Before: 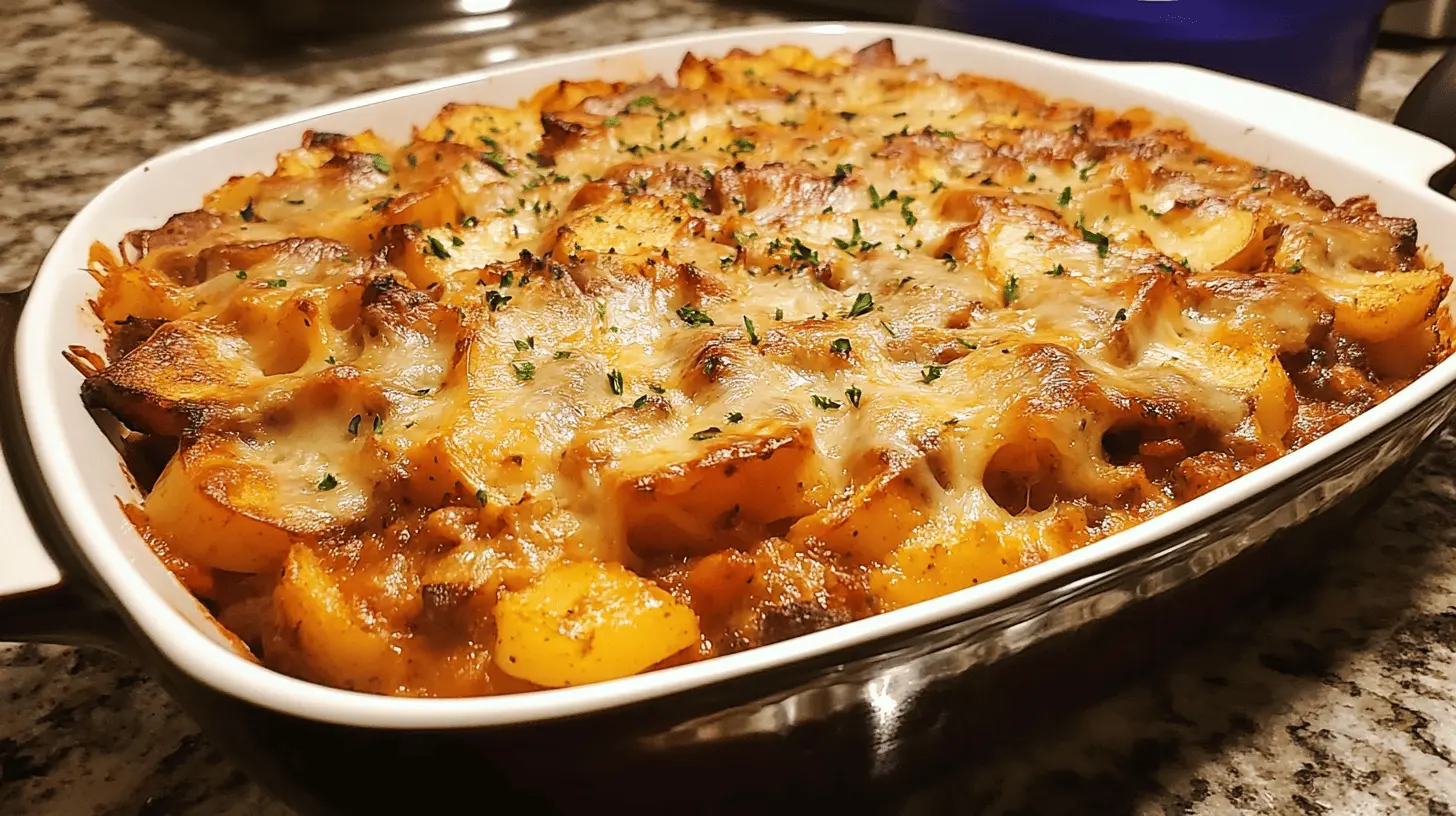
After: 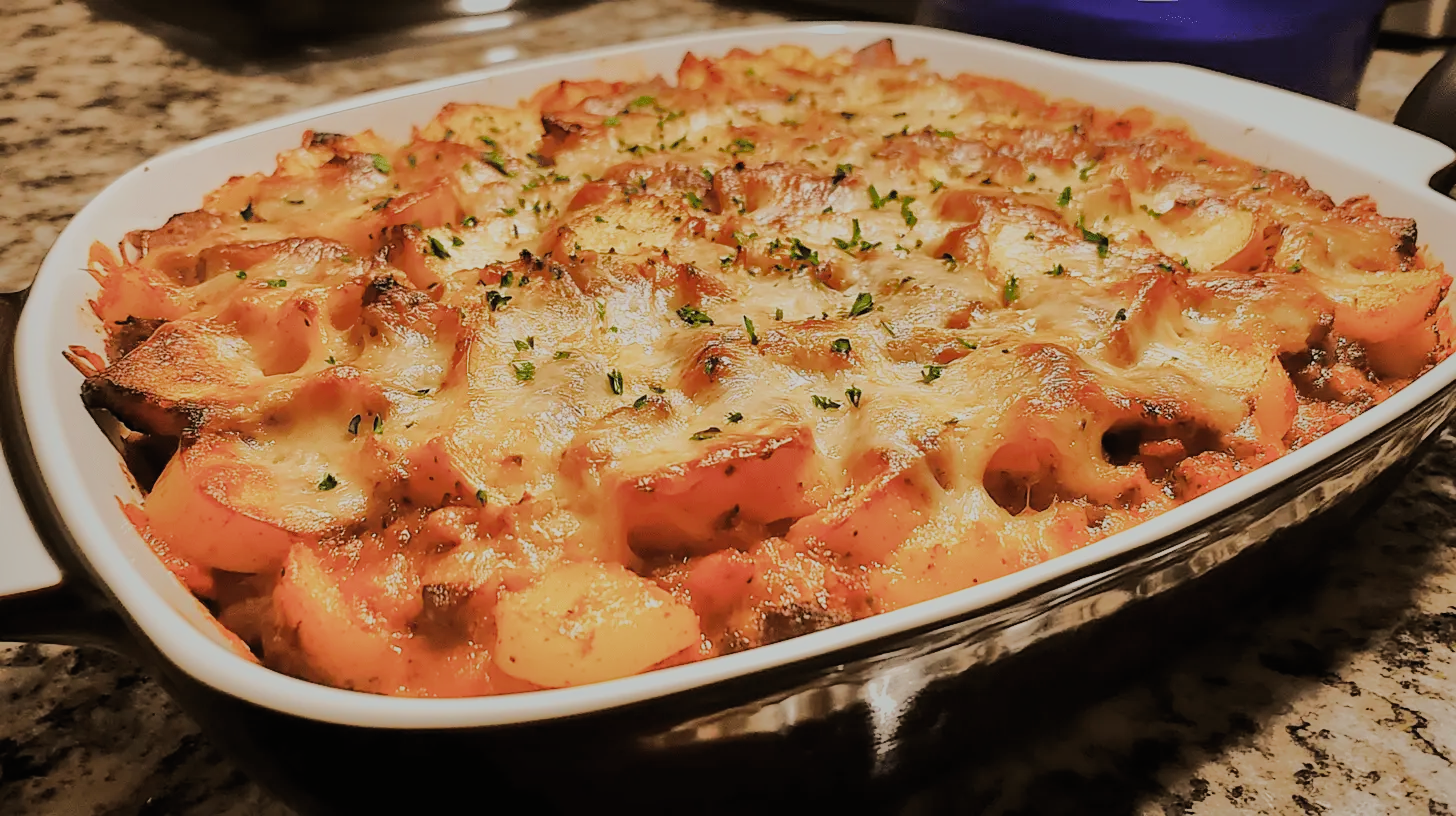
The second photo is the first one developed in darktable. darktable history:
filmic rgb: black relative exposure -7.49 EV, white relative exposure 4.99 EV, hardness 3.31, contrast 1.301, color science v5 (2021), contrast in shadows safe, contrast in highlights safe
tone equalizer: on, module defaults
shadows and highlights: shadows -18.41, highlights -73.55
exposure: black level correction 0, exposure 0.699 EV, compensate exposure bias true, compensate highlight preservation false
